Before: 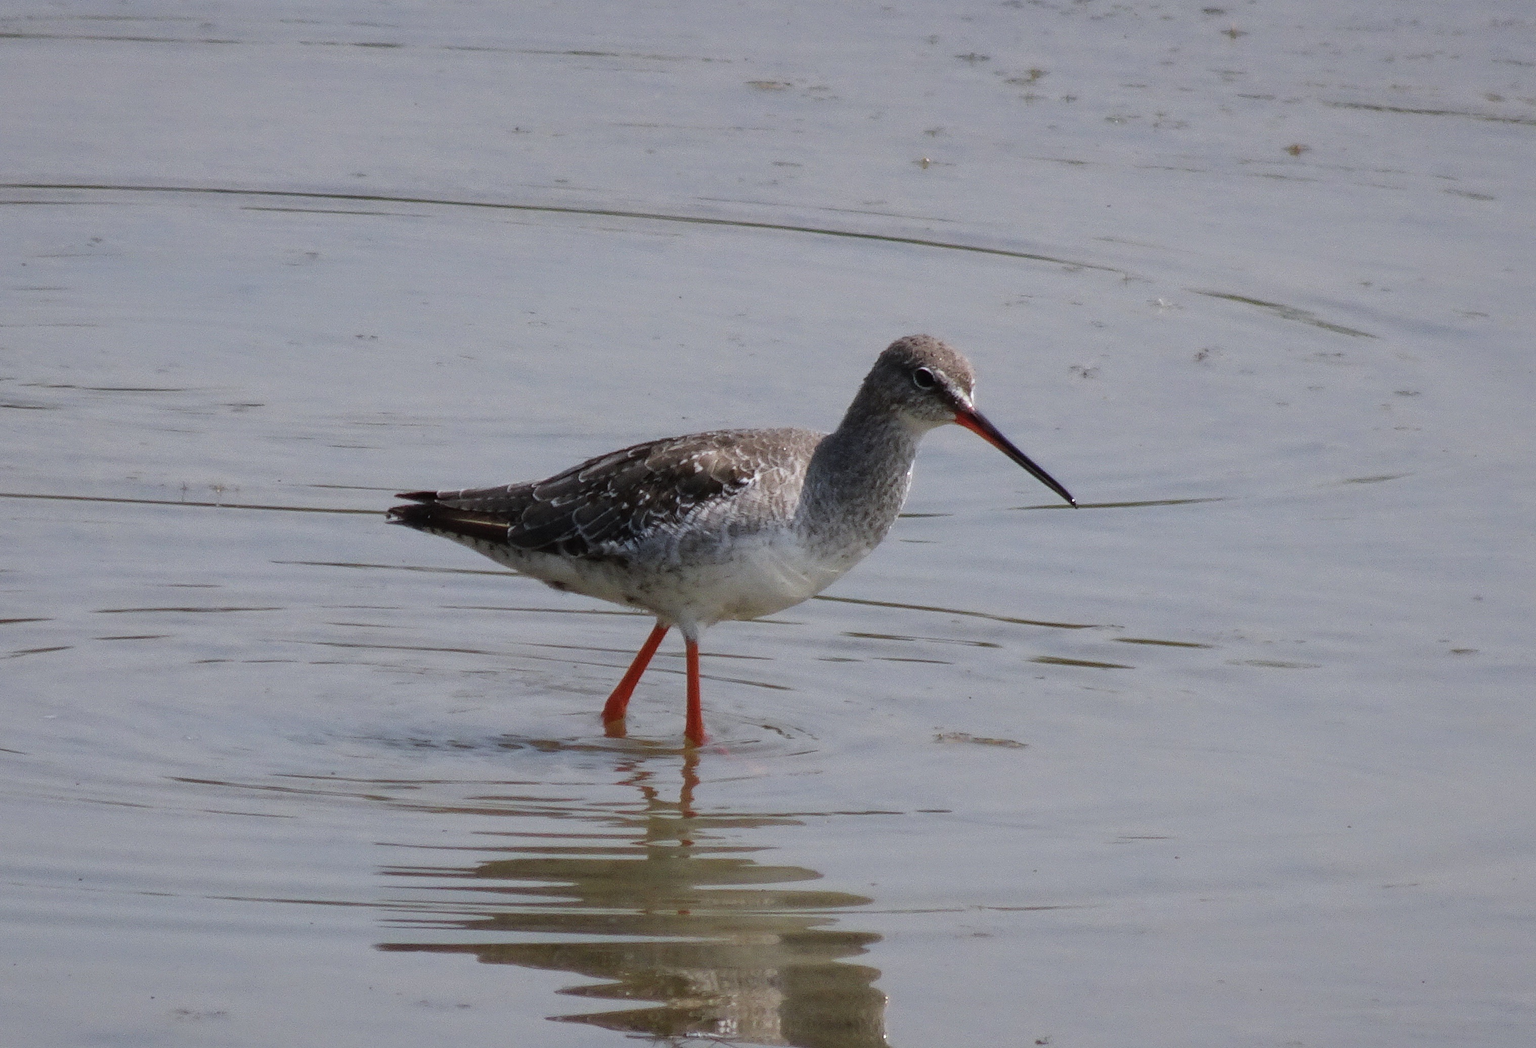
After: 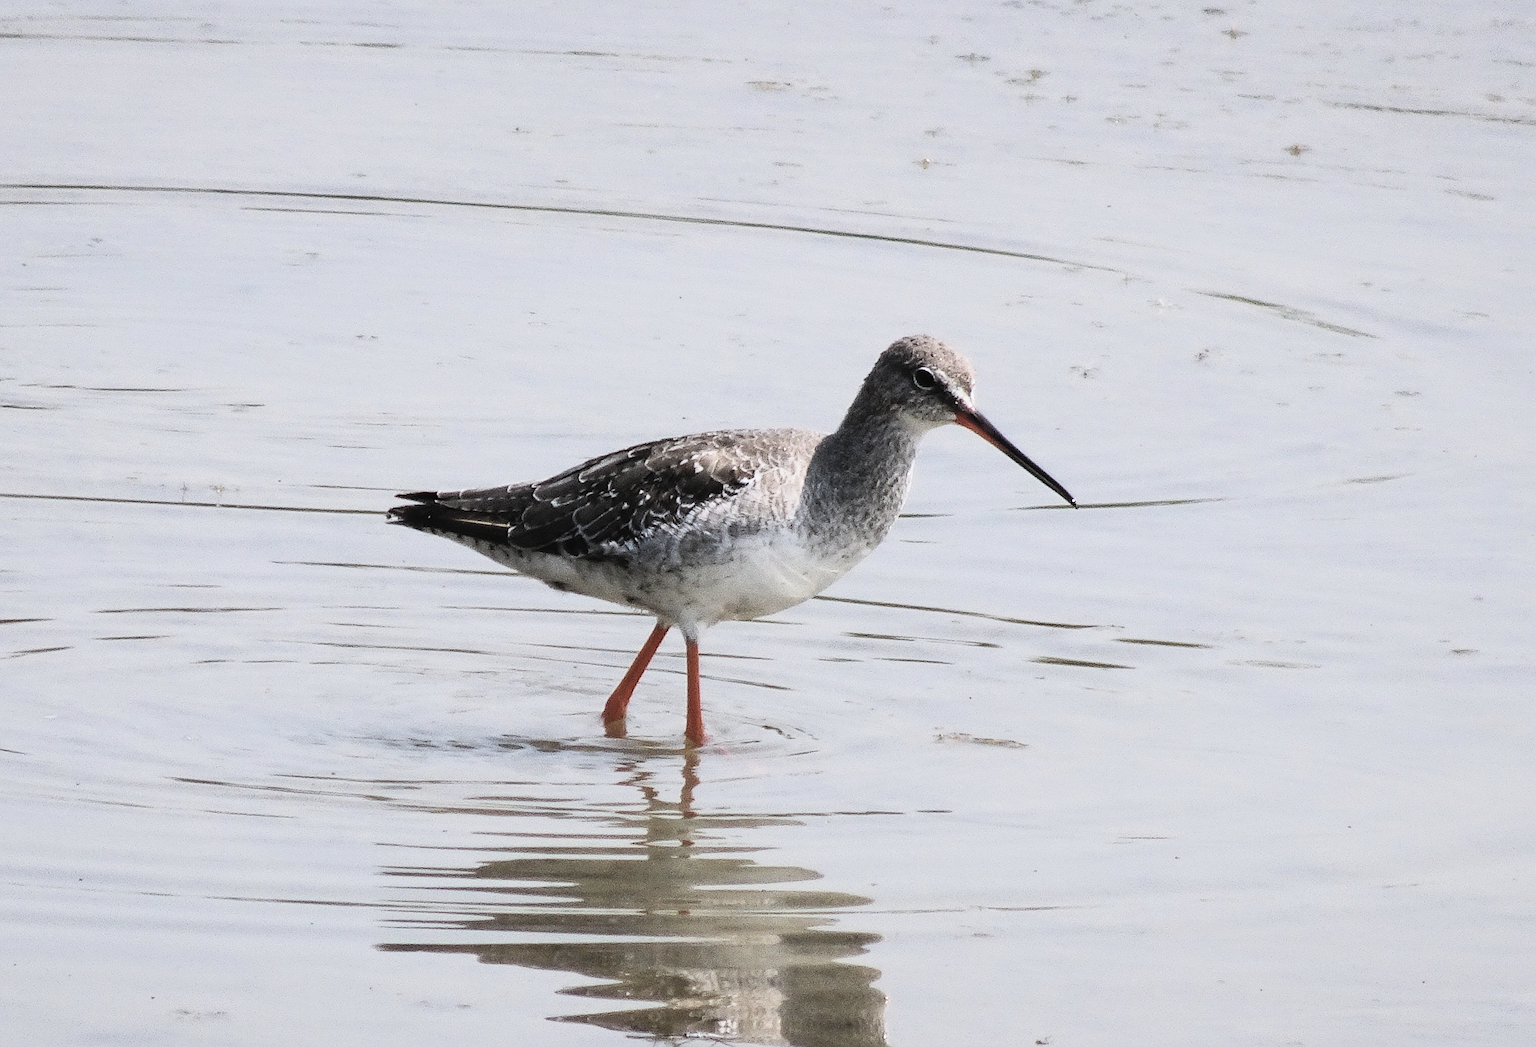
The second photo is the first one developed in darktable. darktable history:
contrast brightness saturation: contrast 0.417, brightness 0.56, saturation -0.198
sharpen: on, module defaults
filmic rgb: black relative exposure -7.34 EV, white relative exposure 5.09 EV, hardness 3.21, color science v6 (2022)
